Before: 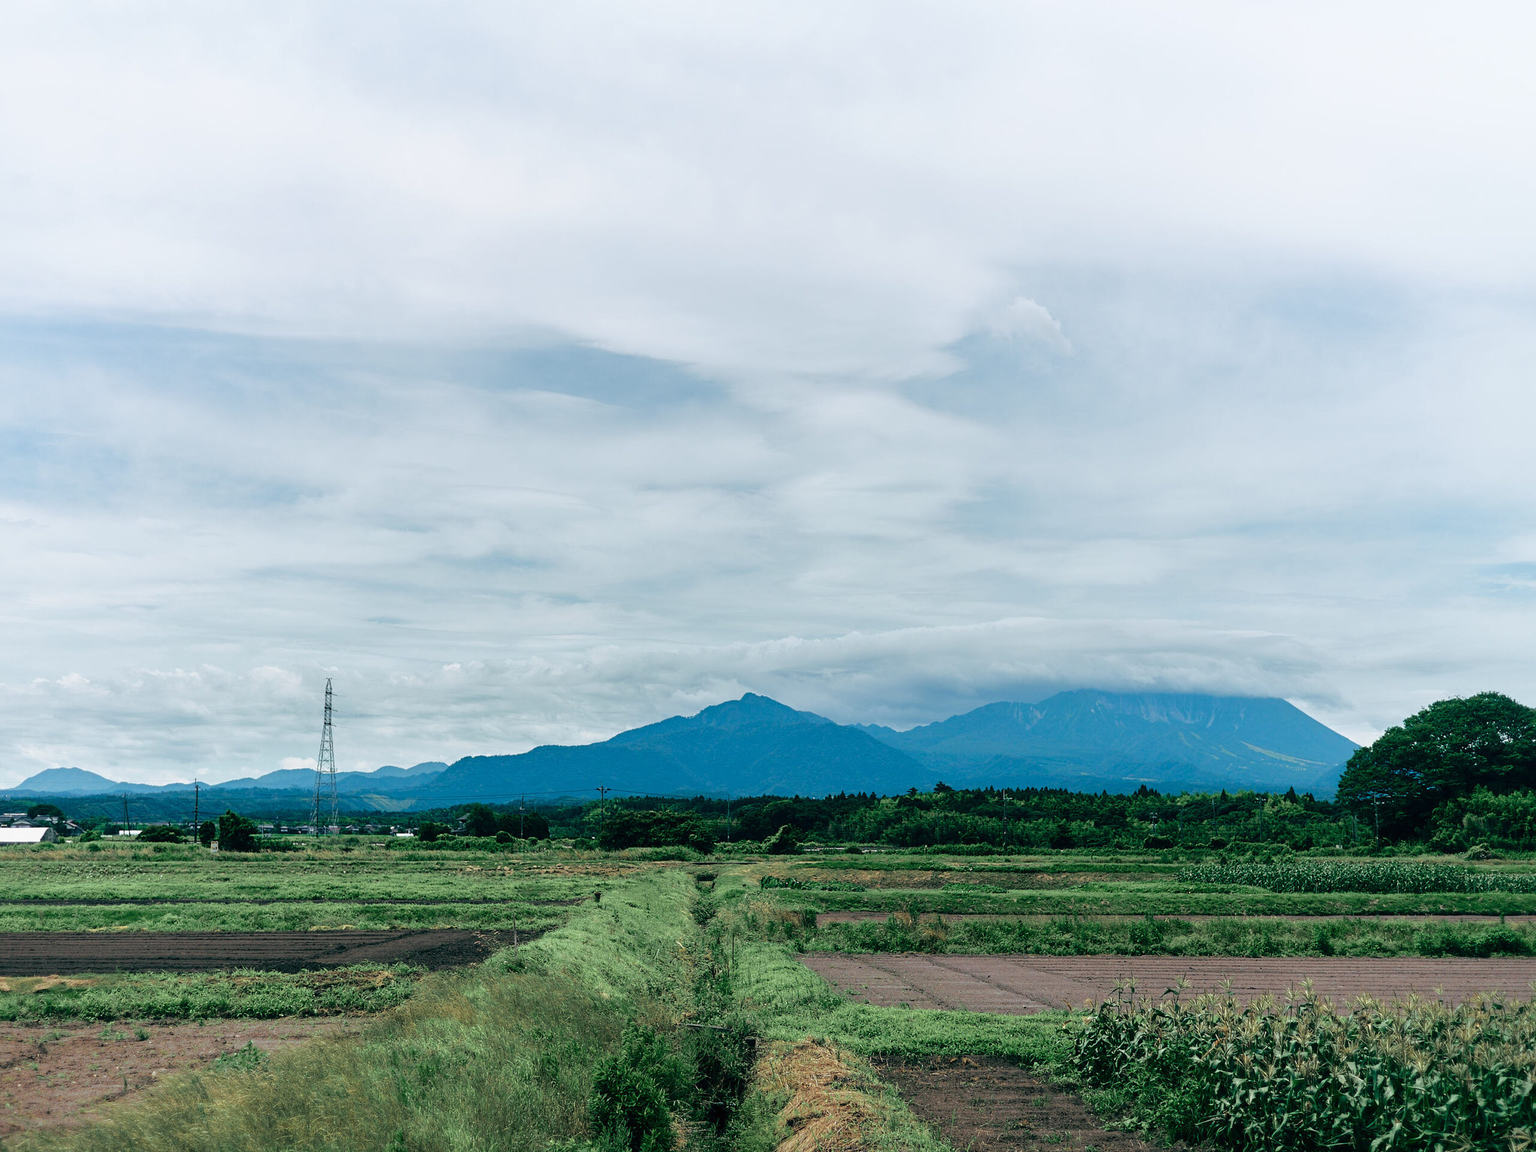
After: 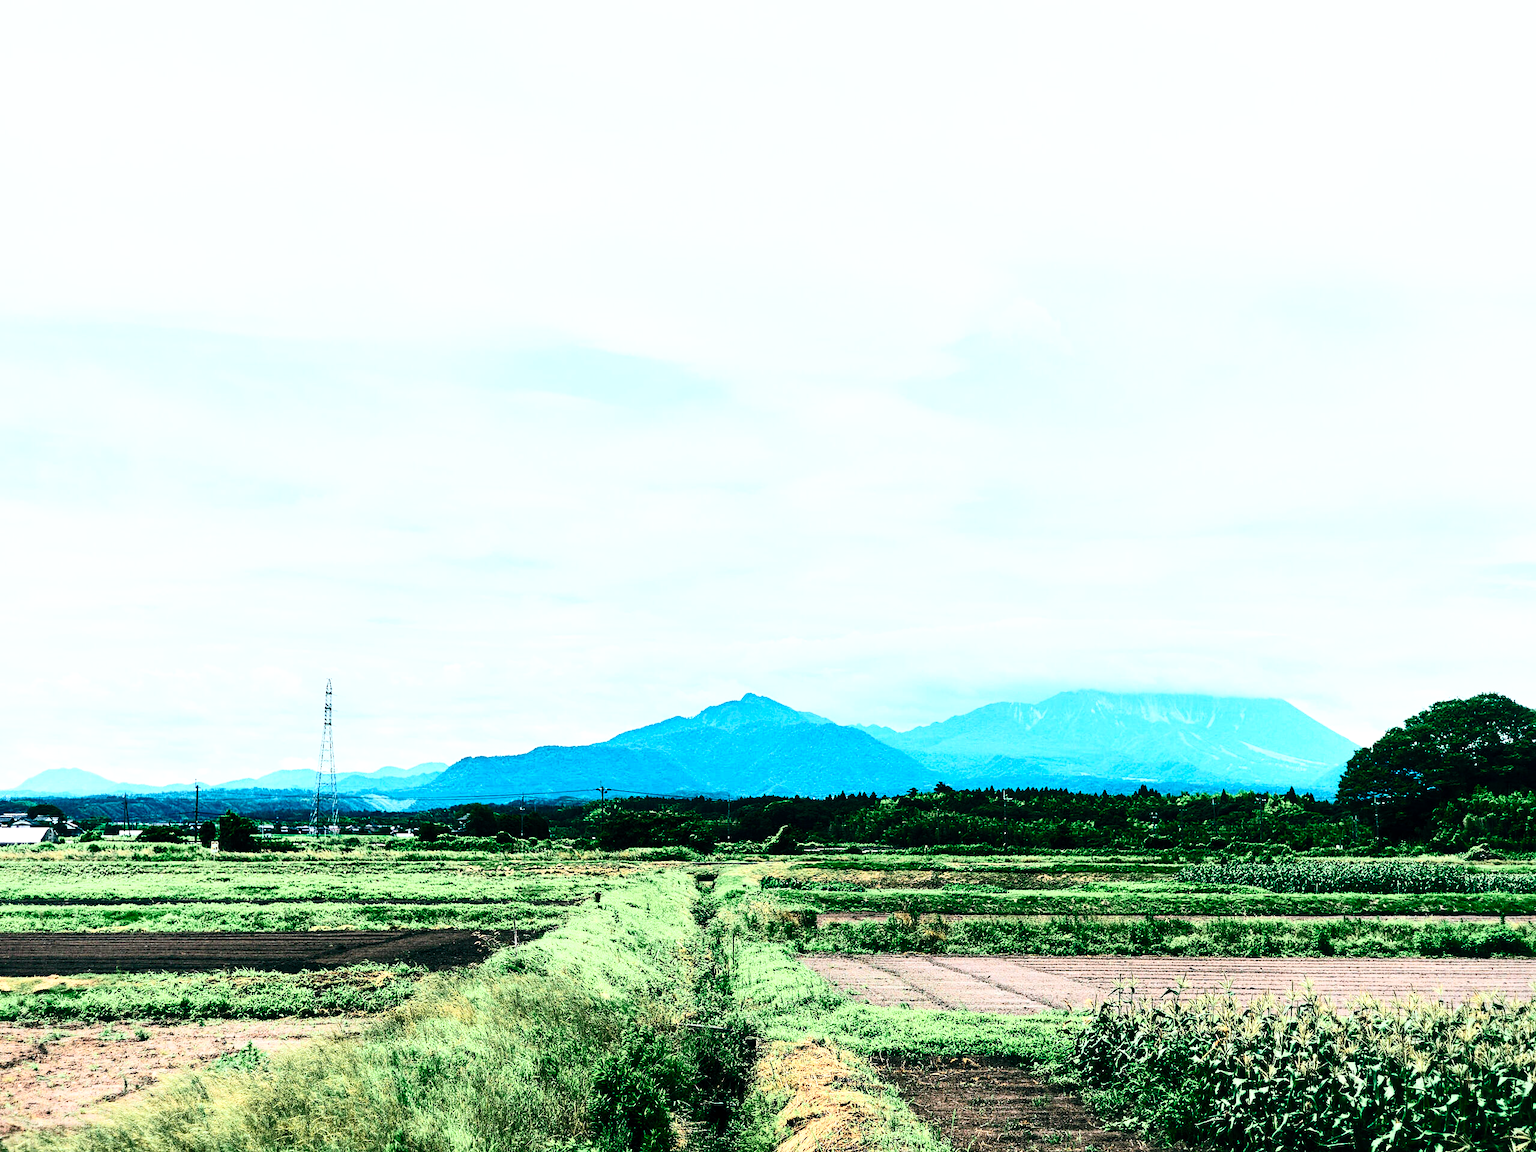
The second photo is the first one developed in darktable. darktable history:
base curve: curves: ch0 [(0, 0) (0.036, 0.025) (0.121, 0.166) (0.206, 0.329) (0.605, 0.79) (1, 1)], preserve colors none
contrast brightness saturation: contrast 0.634, brightness 0.354, saturation 0.139
tone equalizer: mask exposure compensation -0.5 EV
local contrast: highlights 107%, shadows 100%, detail 120%, midtone range 0.2
